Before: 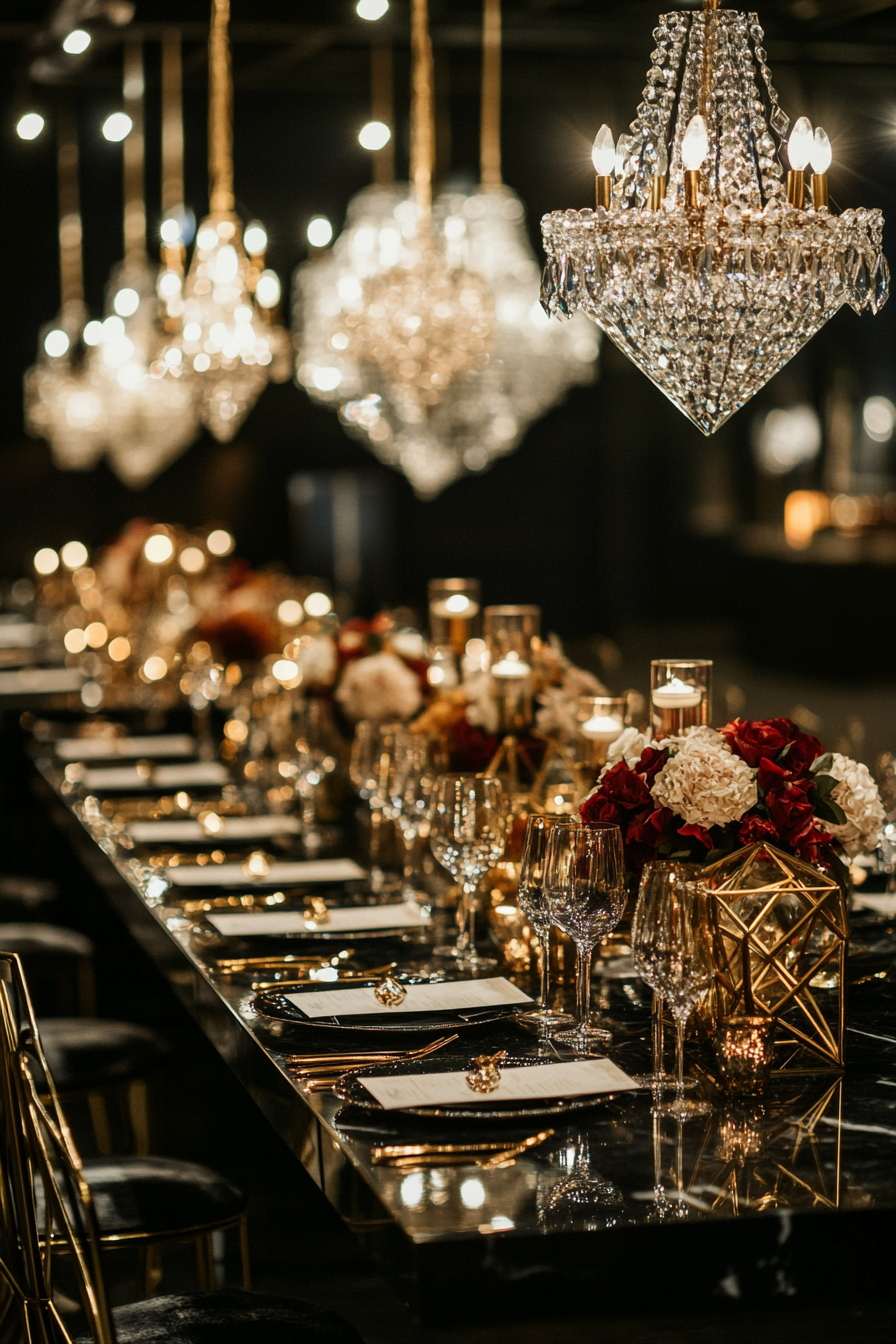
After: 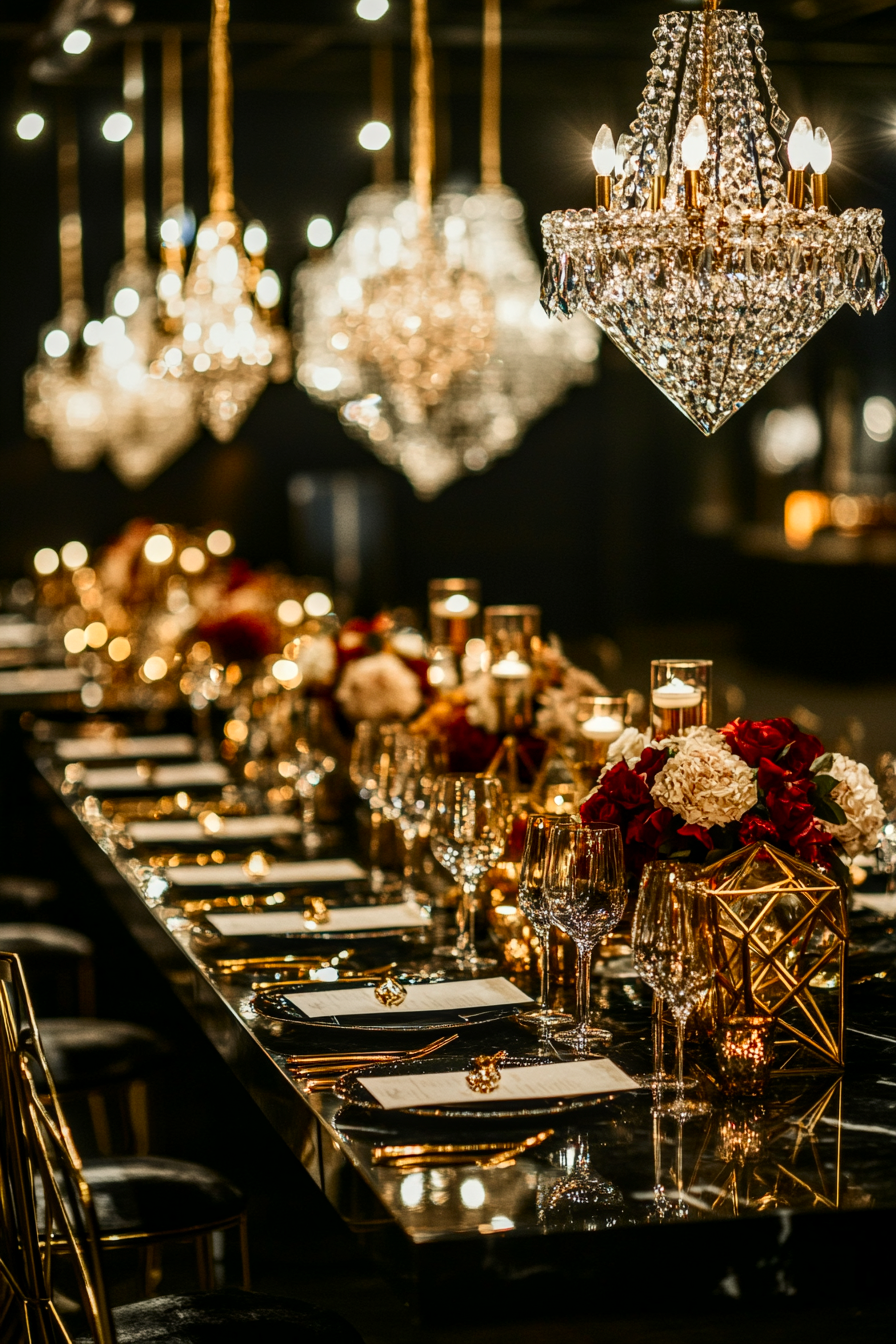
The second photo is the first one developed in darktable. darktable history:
contrast brightness saturation: contrast 0.165, saturation 0.315
local contrast: on, module defaults
tone equalizer: on, module defaults
